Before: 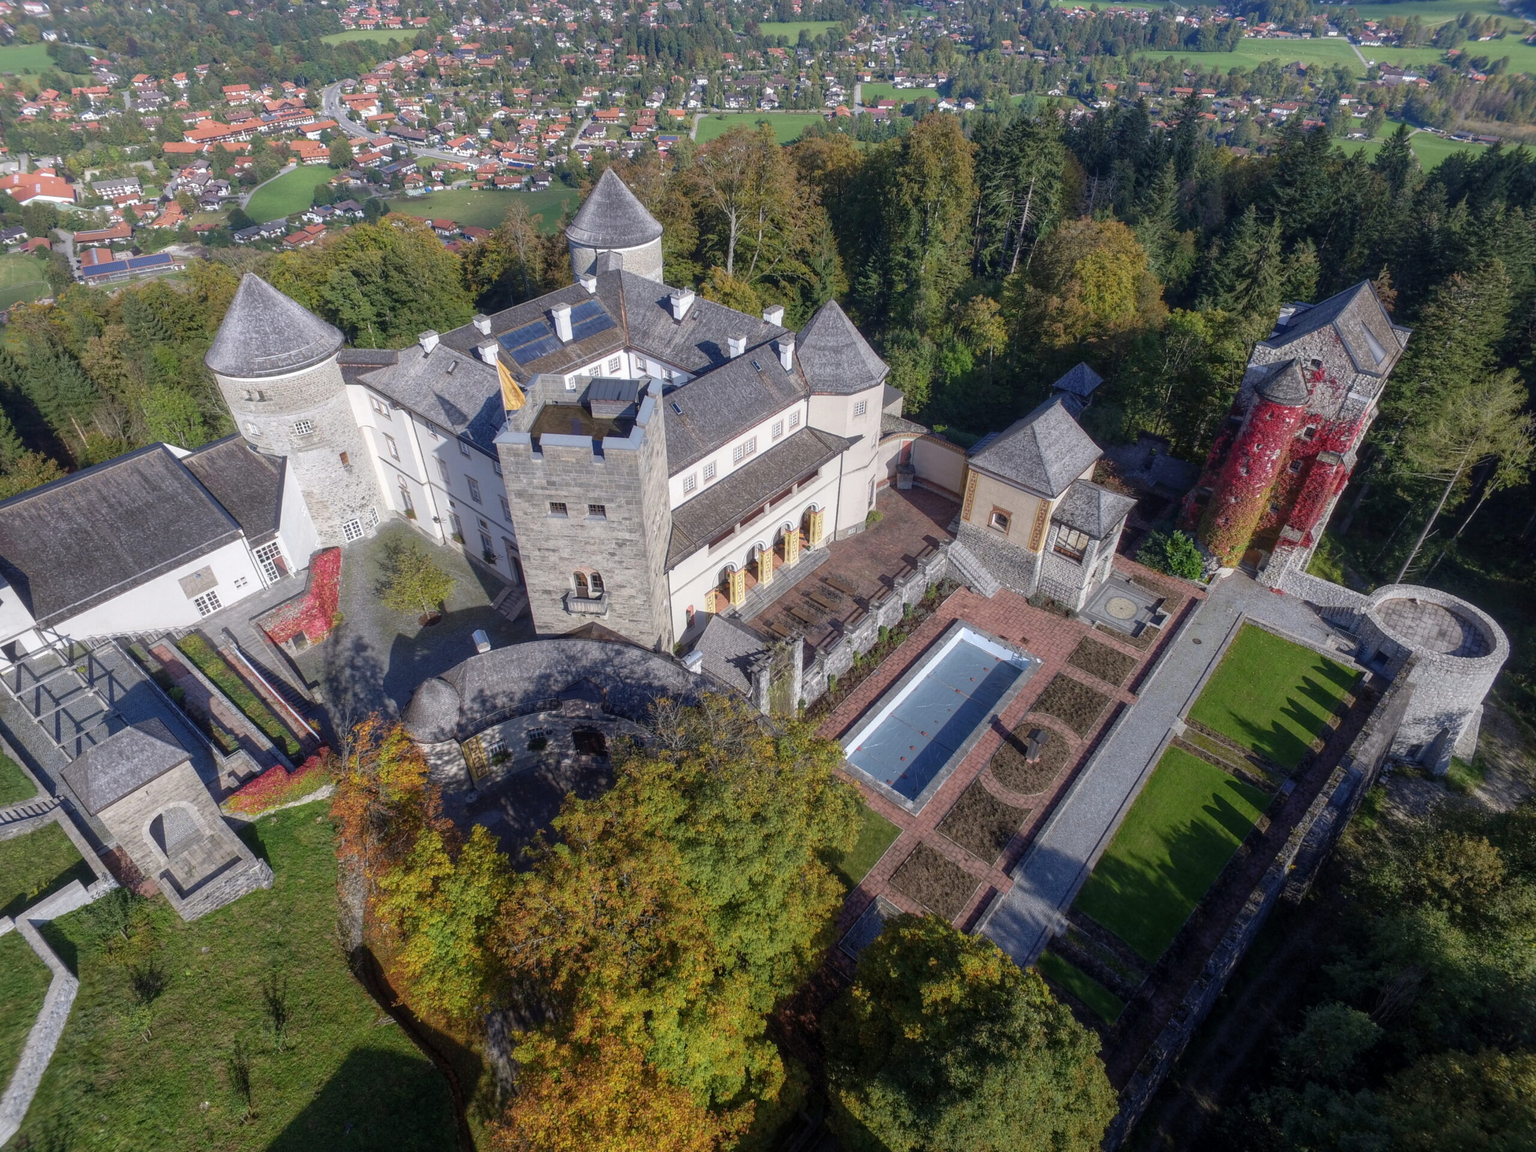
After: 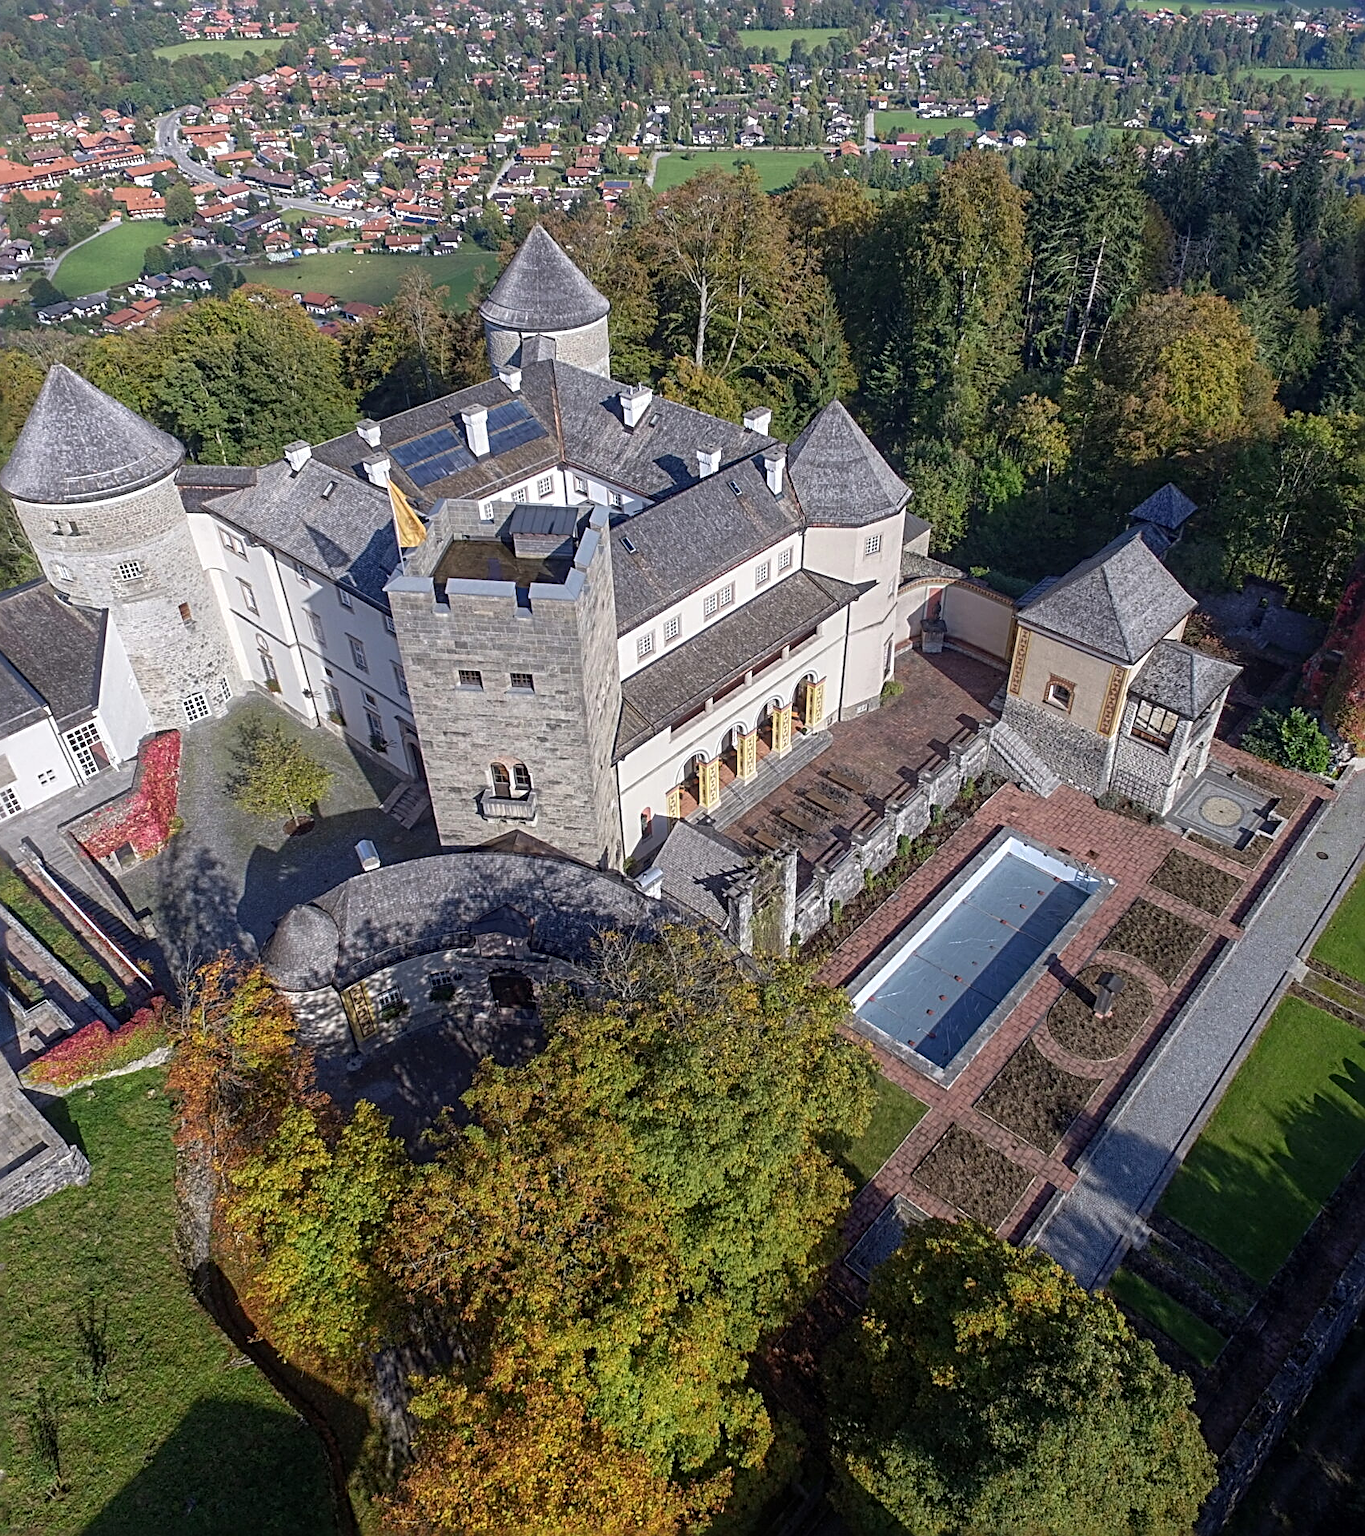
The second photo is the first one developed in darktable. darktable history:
sharpen: radius 3.69, amount 0.928
crop and rotate: left 13.409%, right 19.924%
